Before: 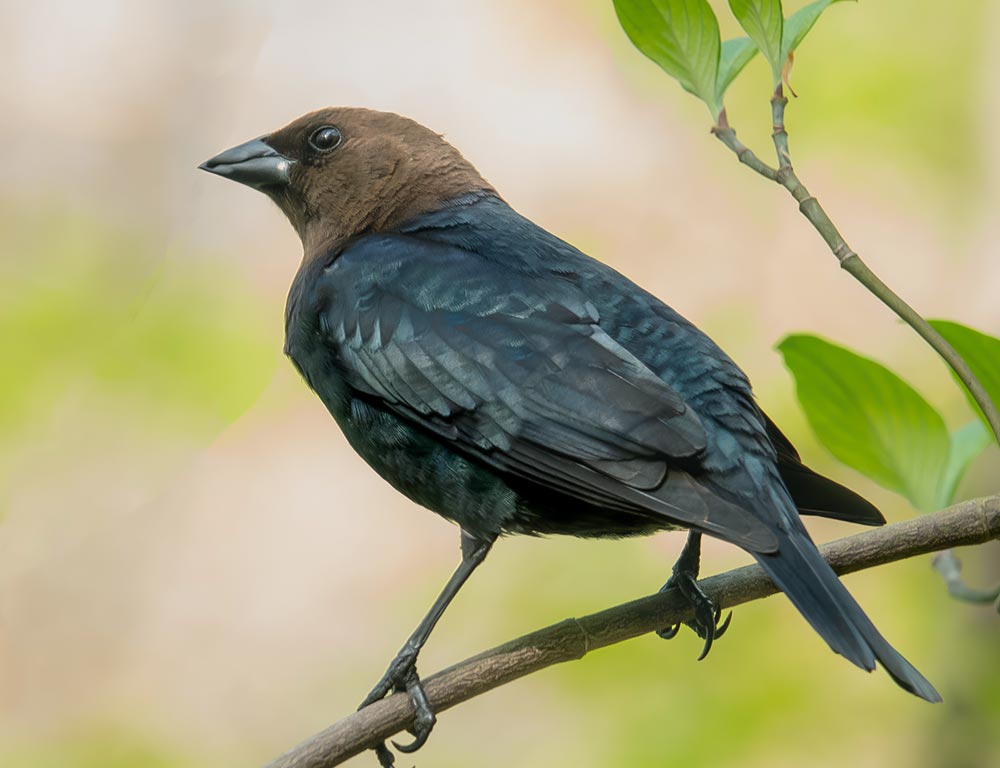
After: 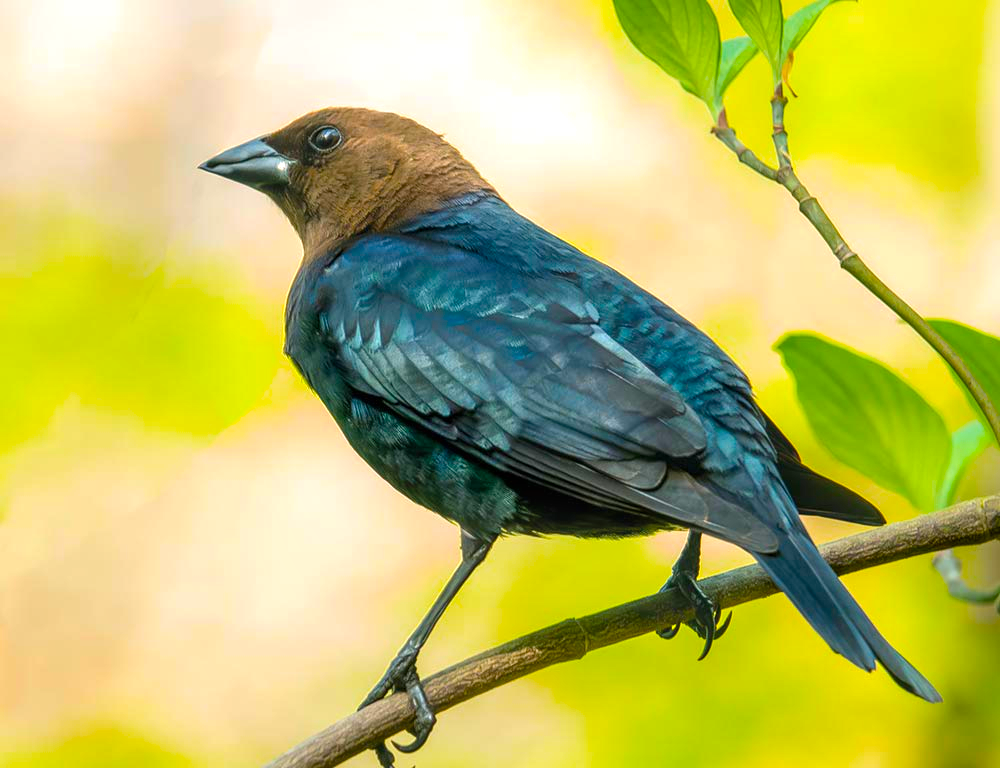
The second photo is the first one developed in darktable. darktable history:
exposure: black level correction 0, exposure 0.499 EV, compensate exposure bias true, compensate highlight preservation false
color balance rgb: perceptual saturation grading › global saturation 24.872%, global vibrance 59.264%
local contrast: on, module defaults
